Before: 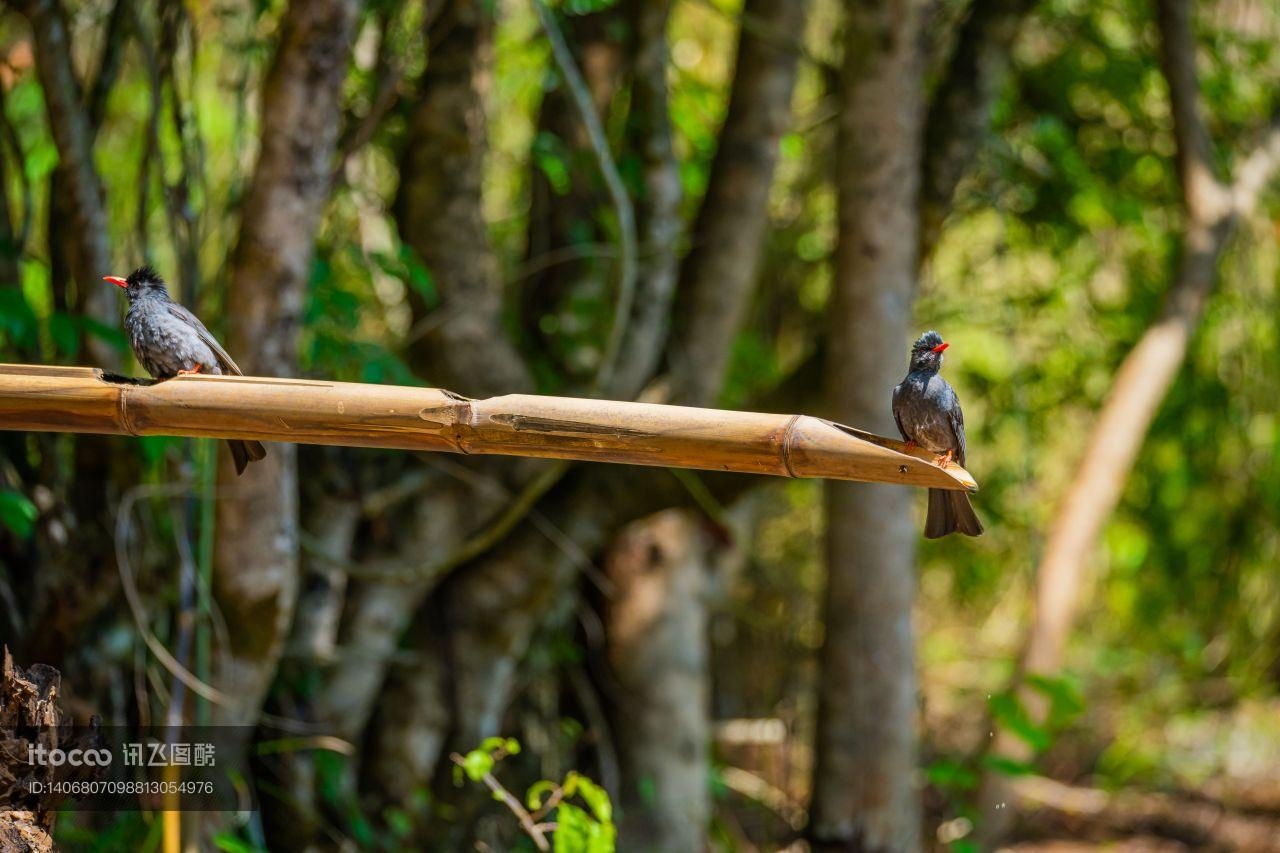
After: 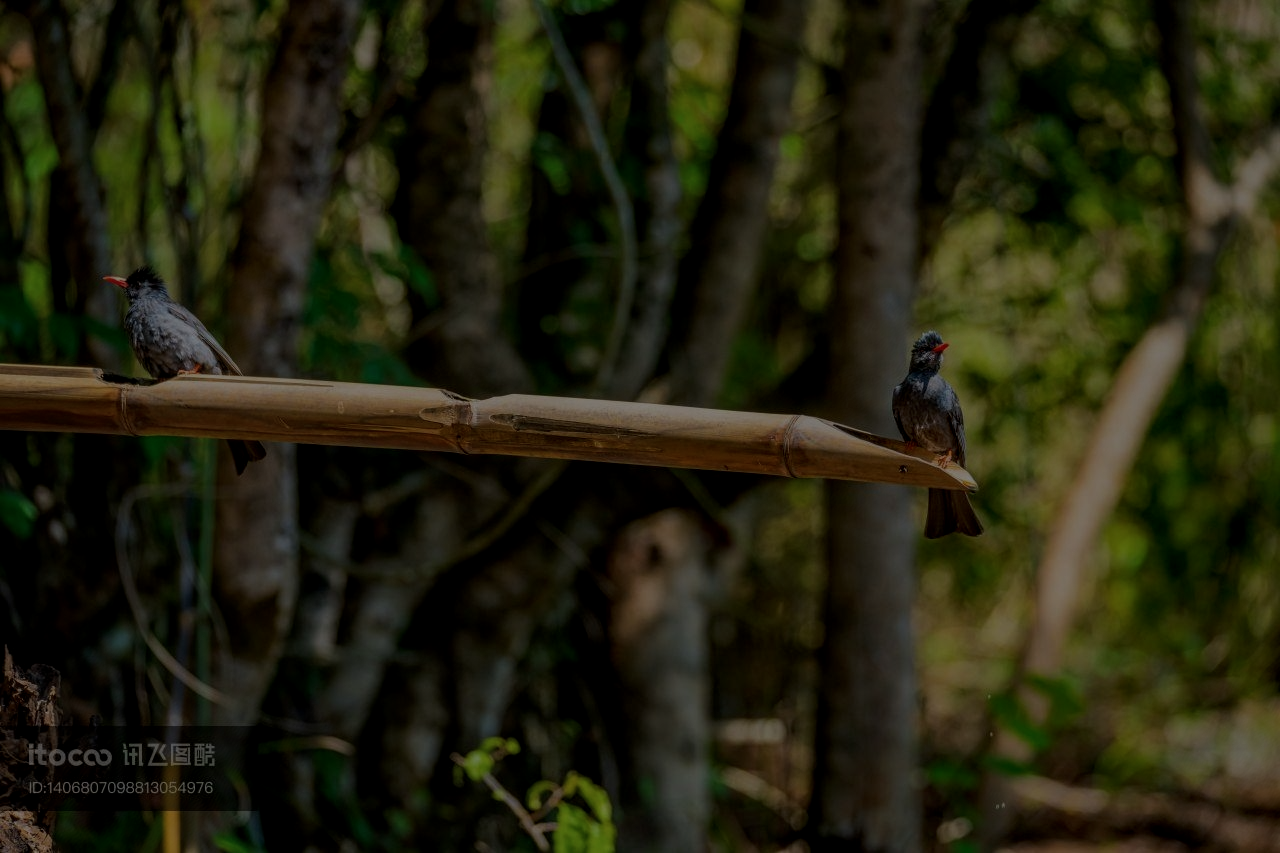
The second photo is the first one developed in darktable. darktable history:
exposure: exposure -2.446 EV, compensate highlight preservation false
local contrast: on, module defaults
